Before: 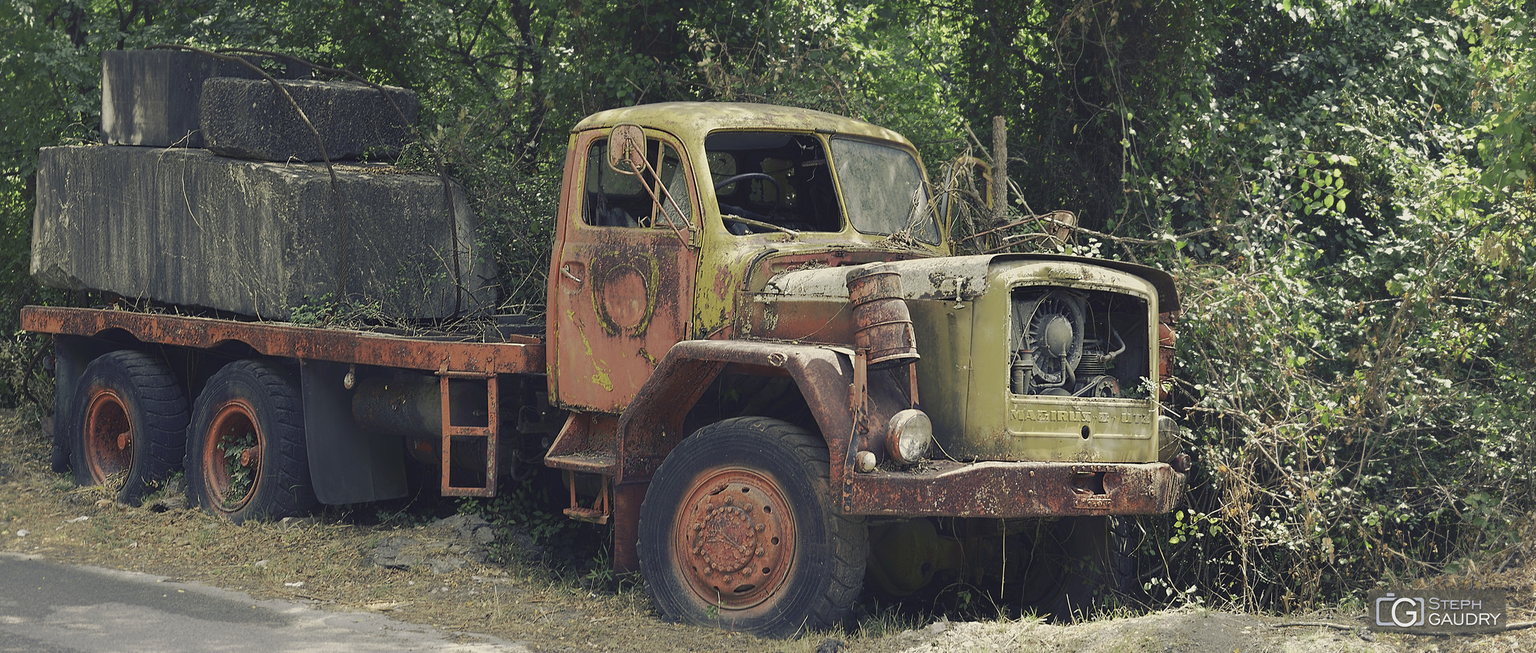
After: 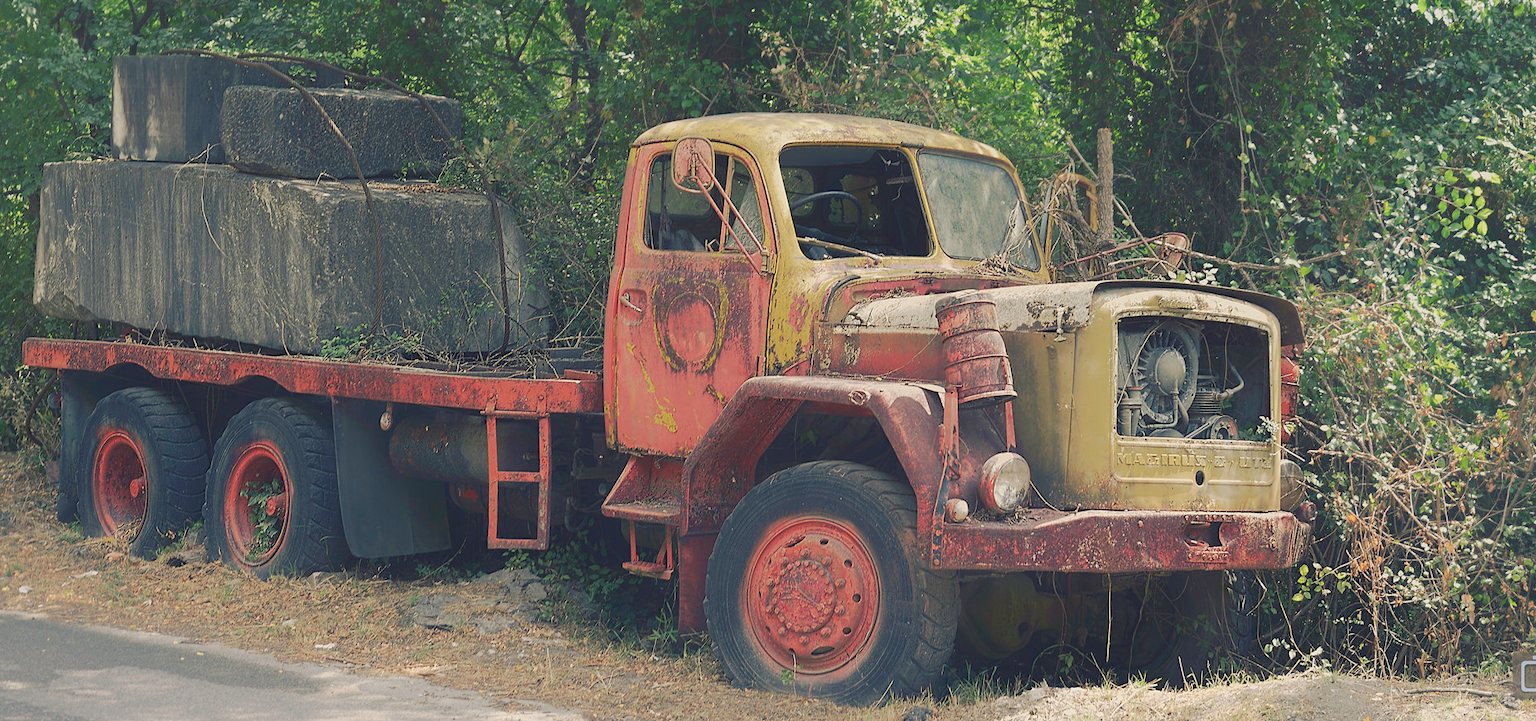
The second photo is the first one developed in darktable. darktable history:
contrast equalizer: octaves 7, y [[0.6 ×6], [0.55 ×6], [0 ×6], [0 ×6], [0 ×6]], mix -0.3
crop: right 9.509%, bottom 0.031%
